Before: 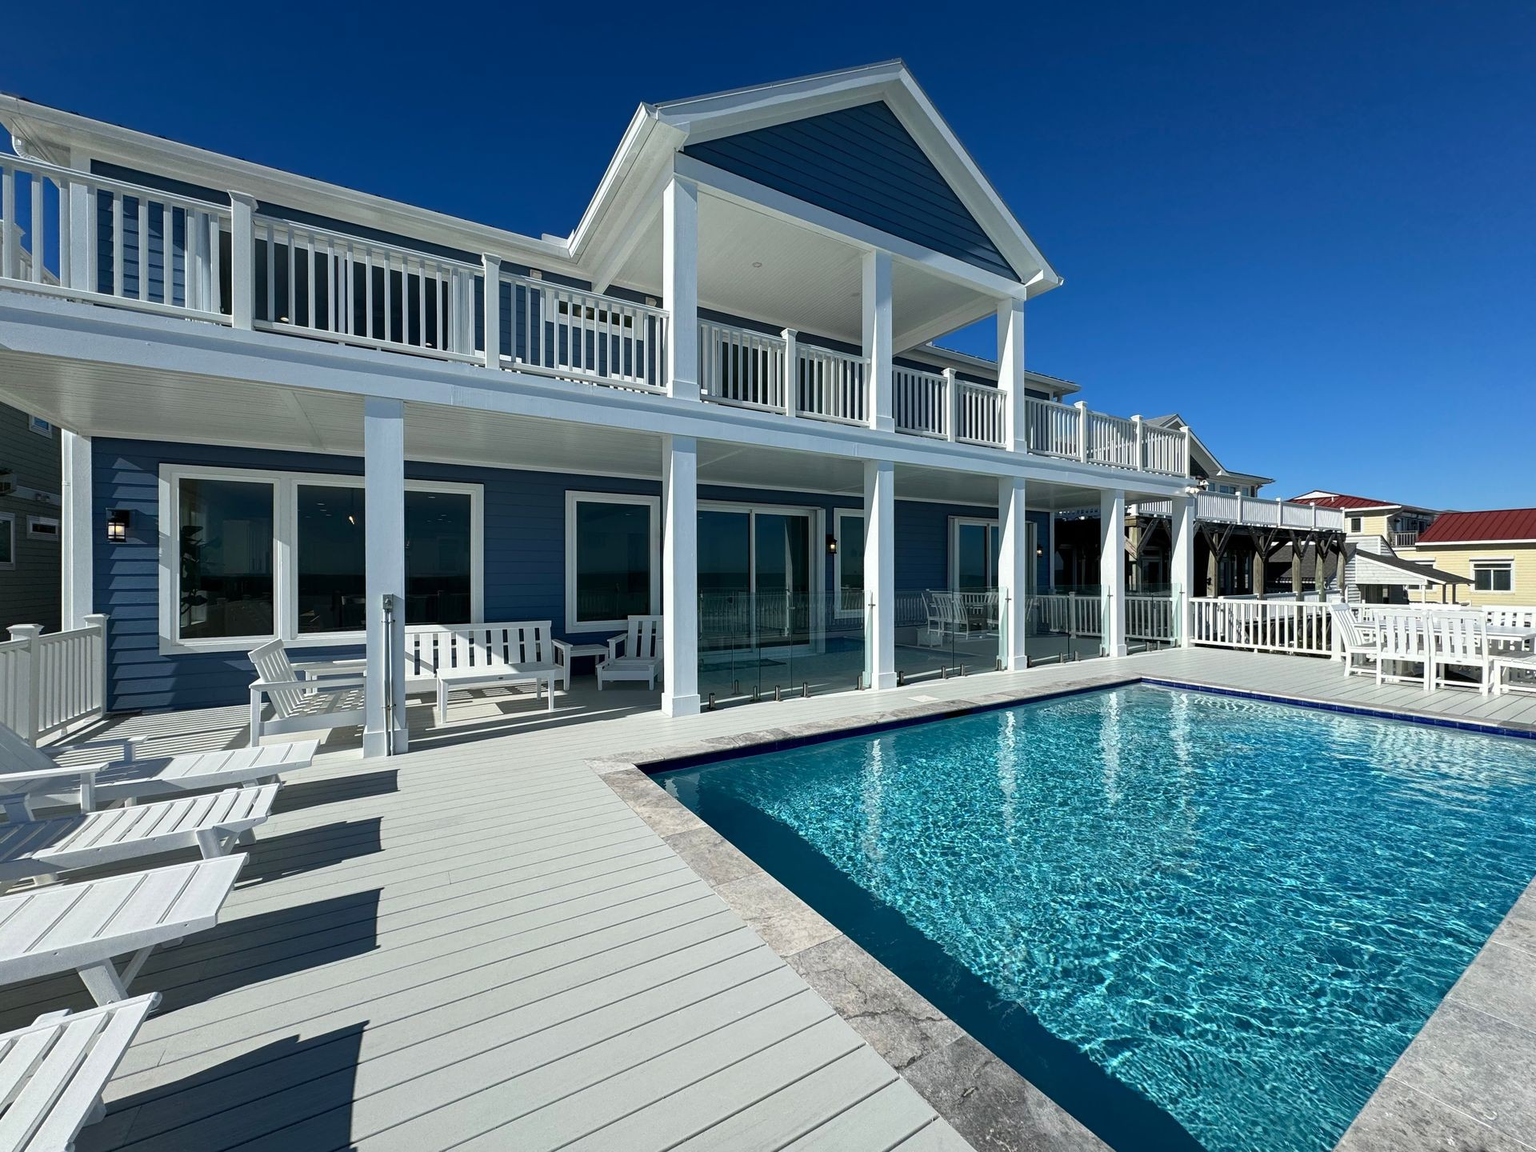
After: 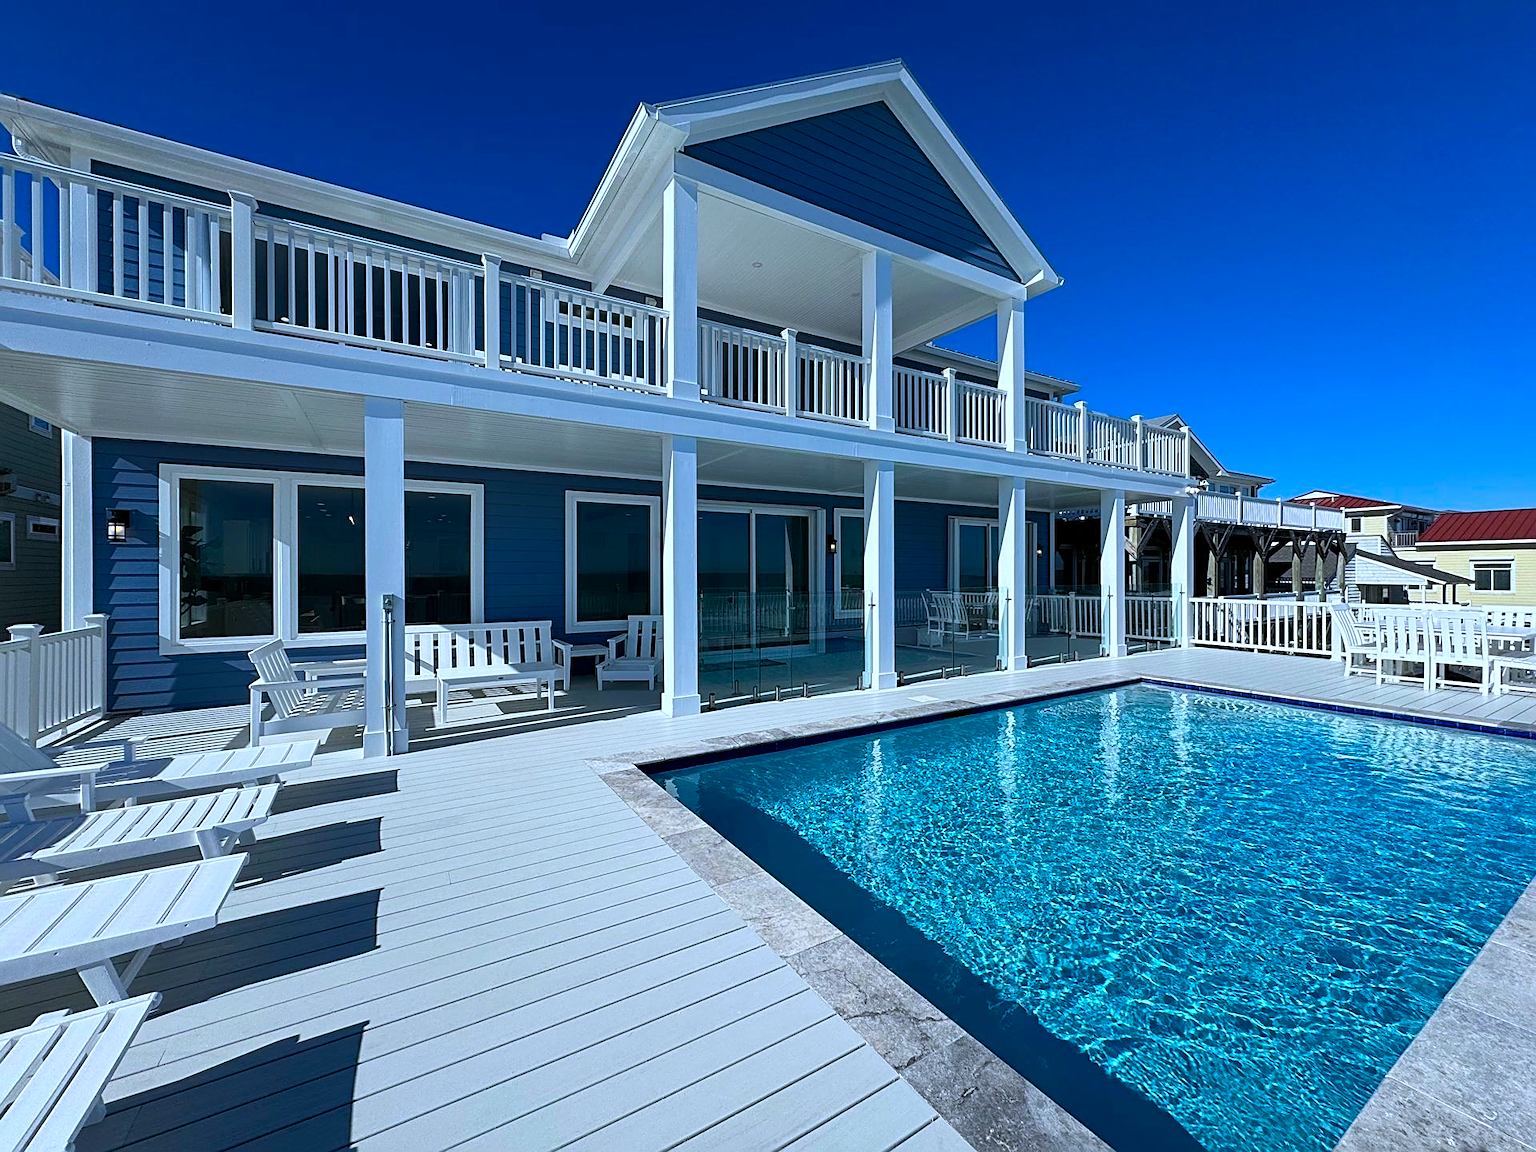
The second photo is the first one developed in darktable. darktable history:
color balance rgb: perceptual saturation grading › global saturation 25%, global vibrance 20%
sharpen: on, module defaults
white balance: red 0.926, green 1.003, blue 1.133
